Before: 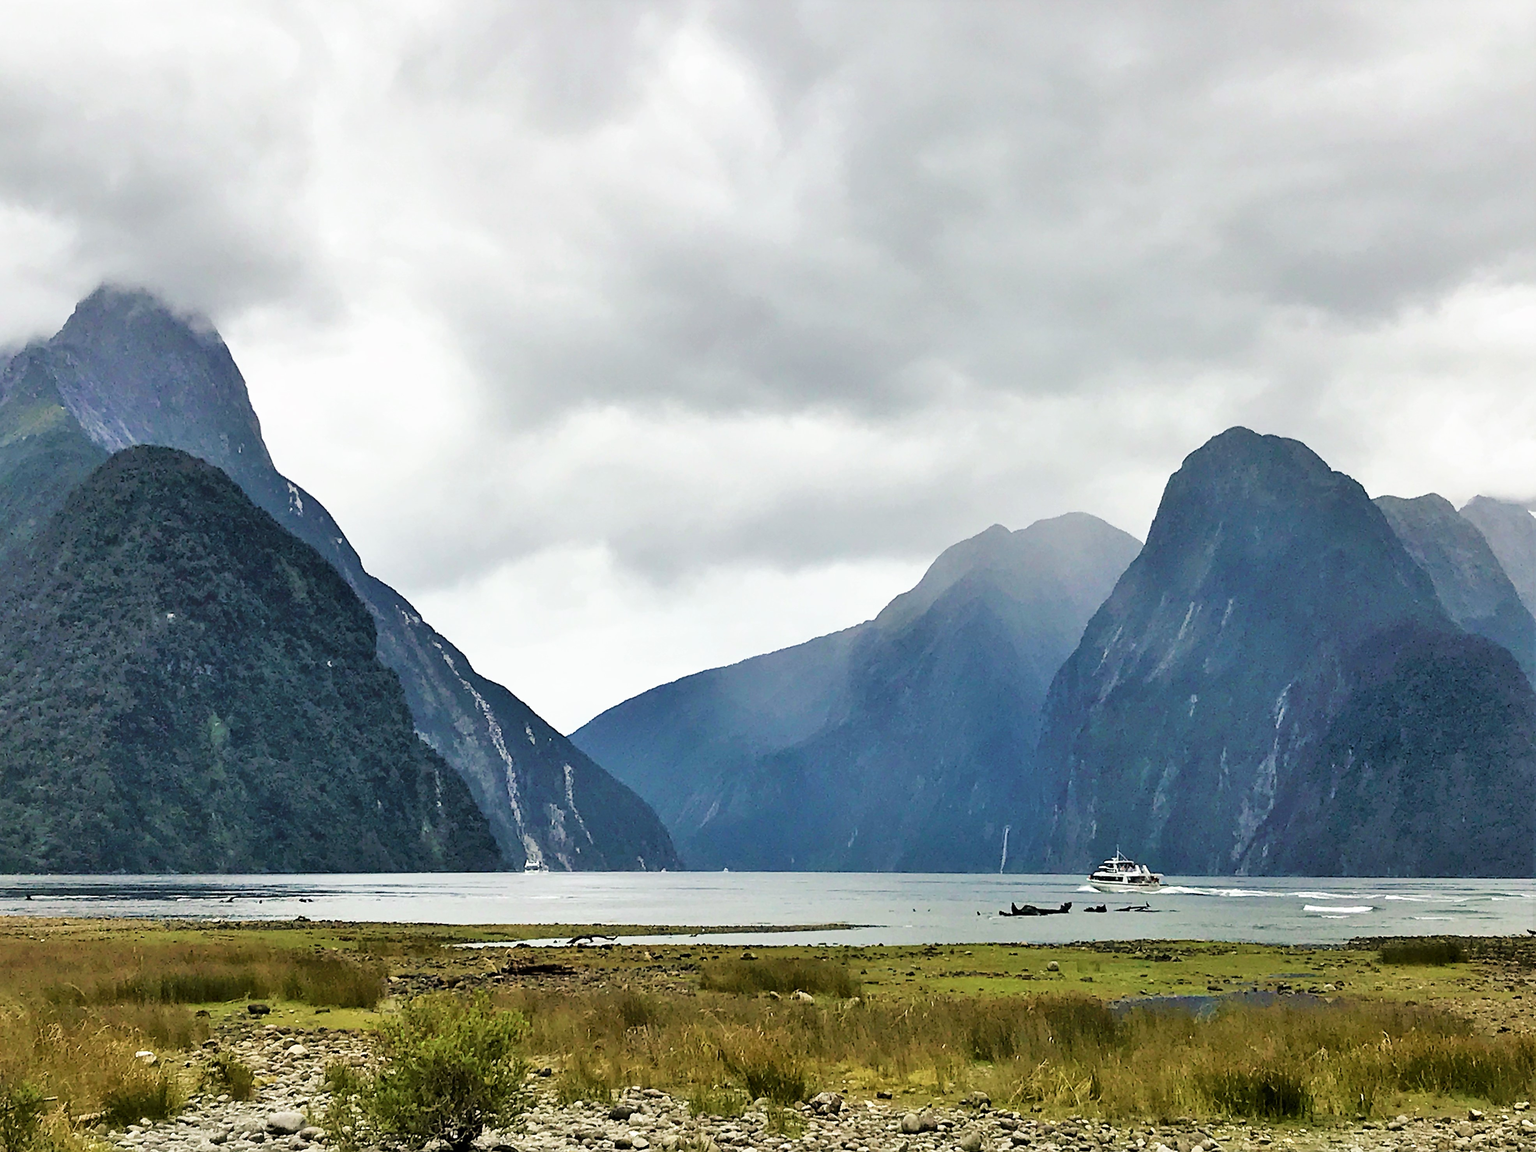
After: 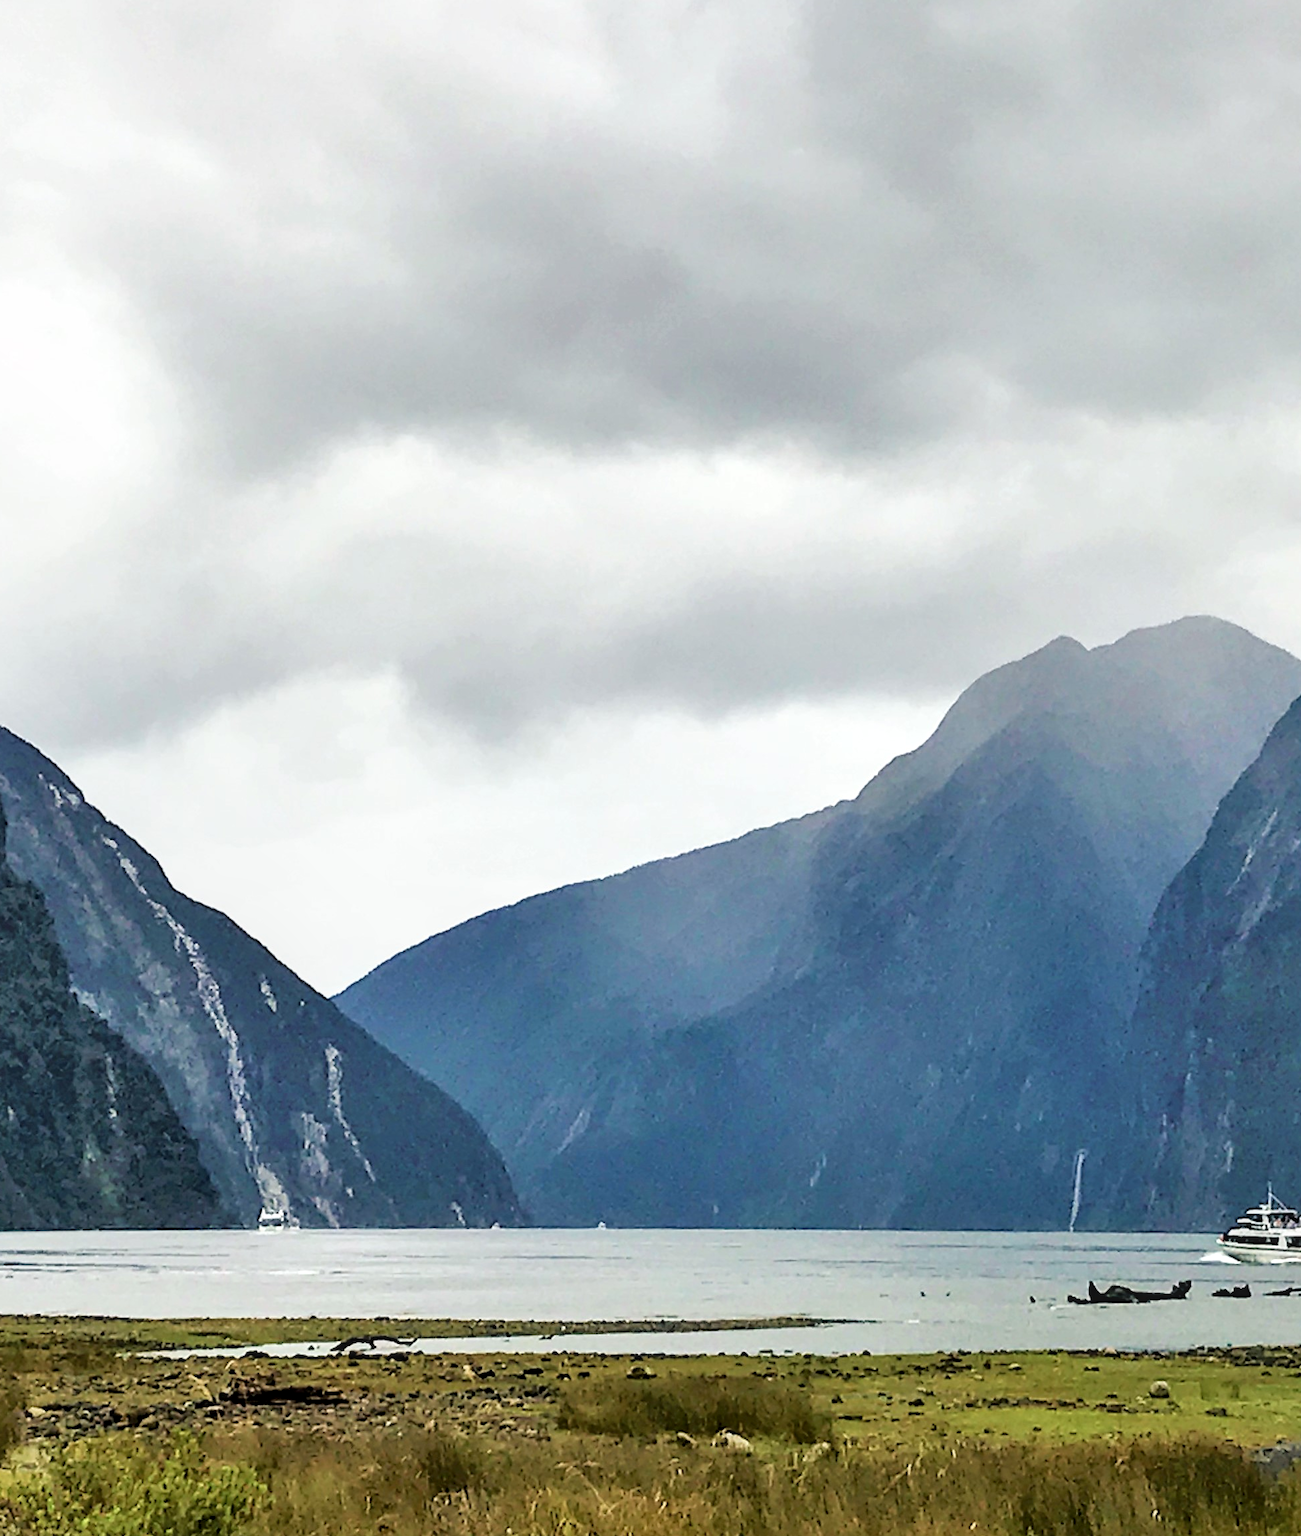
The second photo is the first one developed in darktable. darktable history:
local contrast: on, module defaults
crop and rotate: angle 0.012°, left 24.298%, top 13.12%, right 25.96%, bottom 8.601%
